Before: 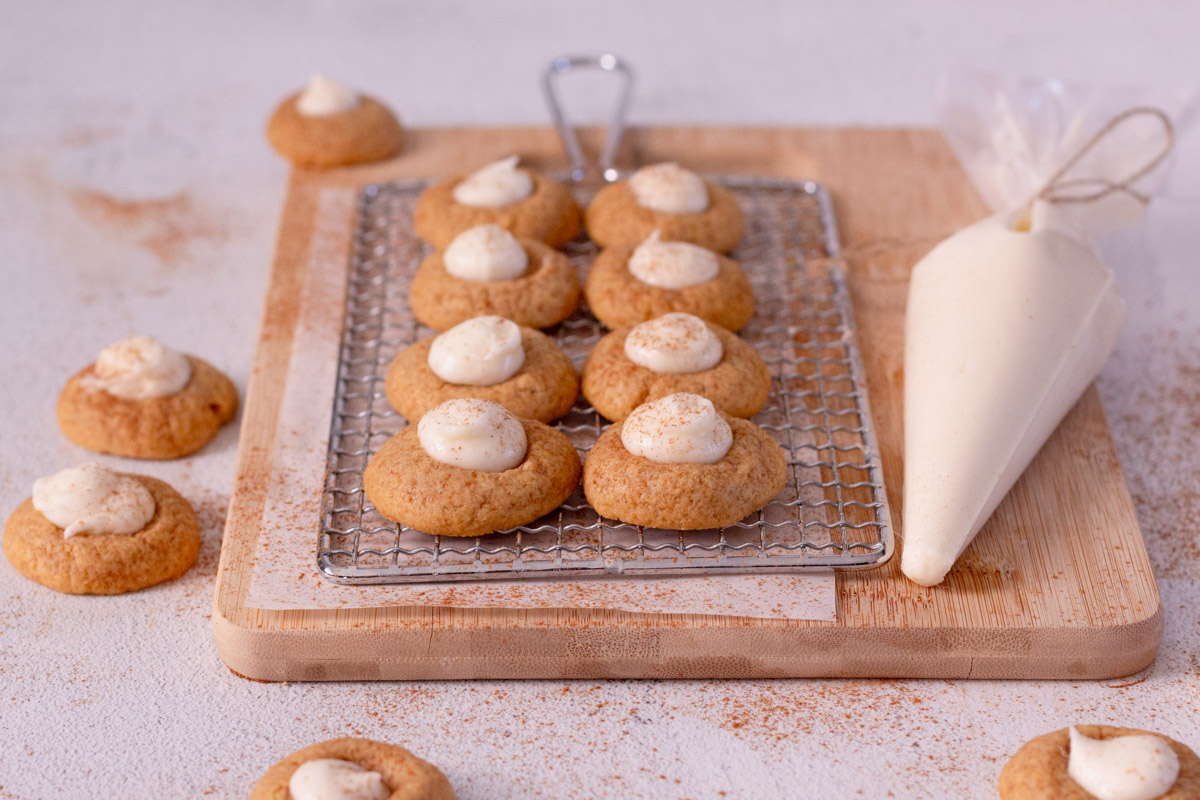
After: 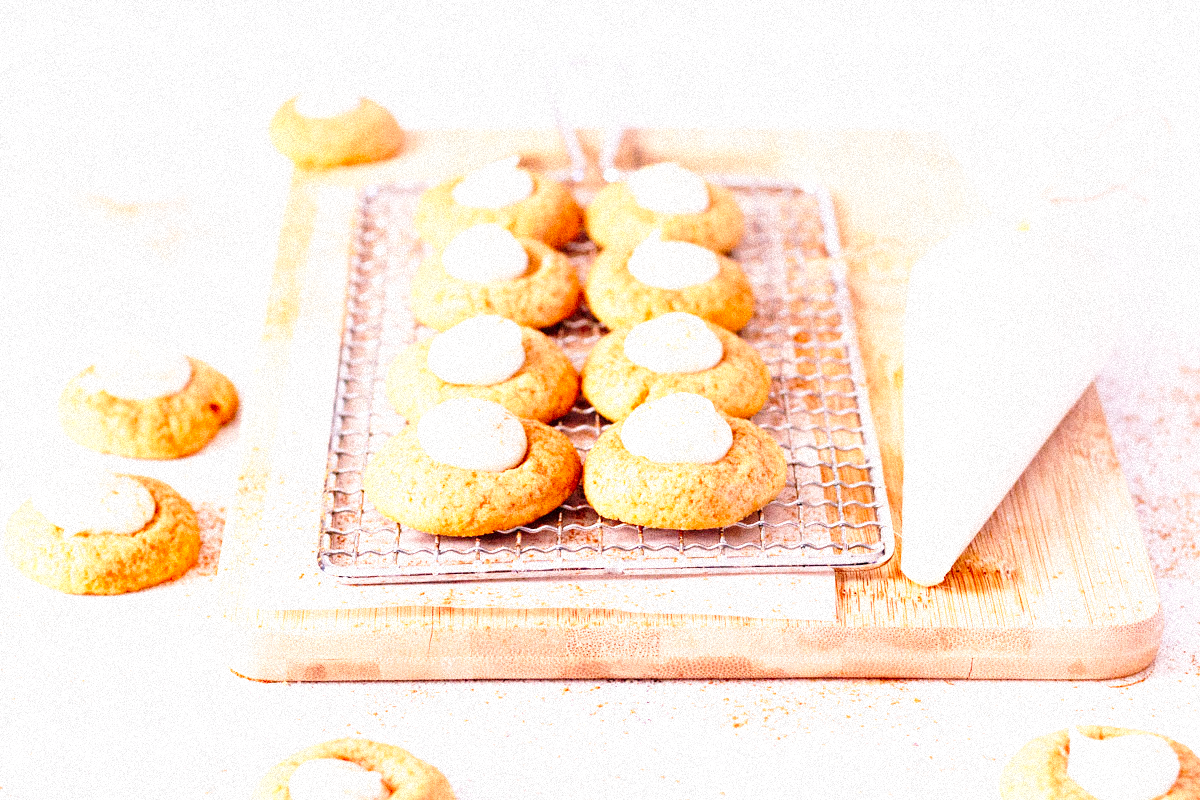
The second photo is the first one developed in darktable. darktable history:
exposure: black level correction 0.001, exposure 0.955 EV, compensate exposure bias true, compensate highlight preservation false
grain: coarseness 9.38 ISO, strength 34.99%, mid-tones bias 0%
base curve: curves: ch0 [(0, 0) (0.026, 0.03) (0.109, 0.232) (0.351, 0.748) (0.669, 0.968) (1, 1)], preserve colors none
